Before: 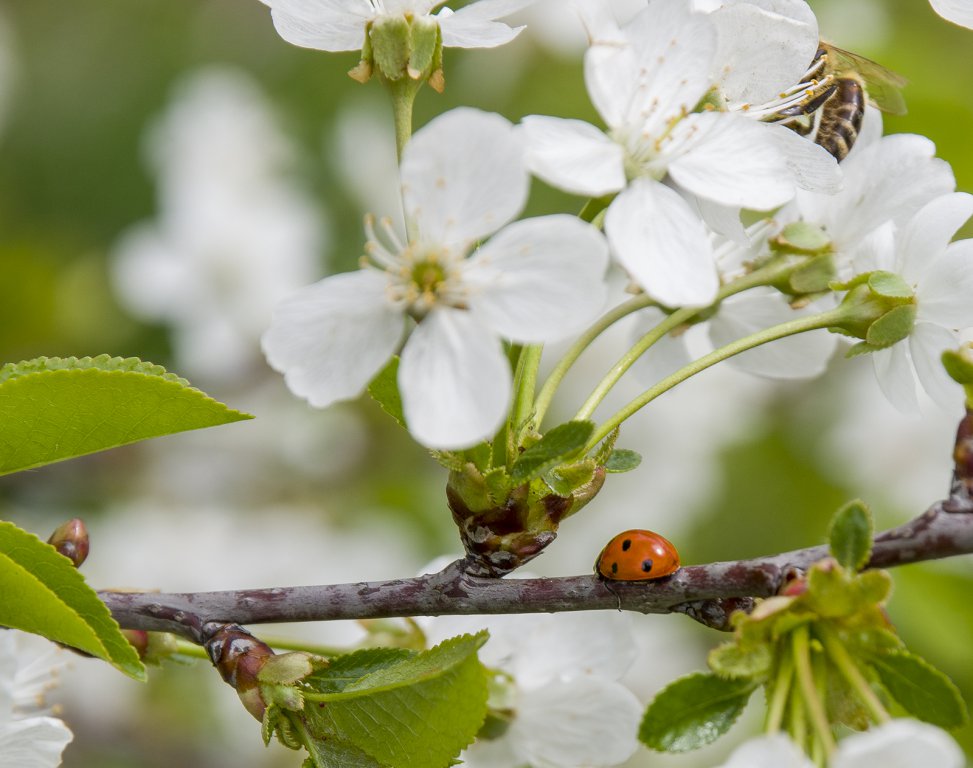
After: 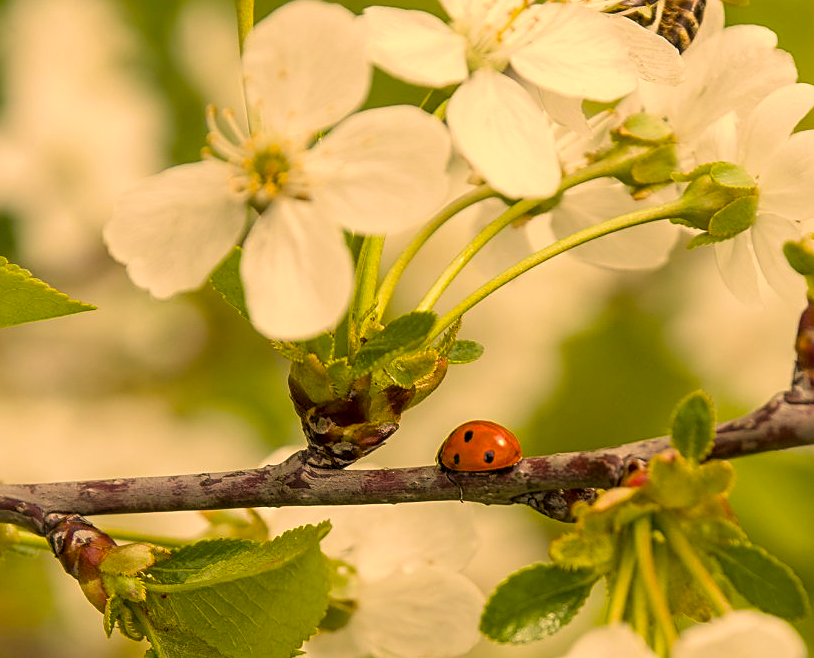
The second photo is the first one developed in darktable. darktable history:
crop: left 16.315%, top 14.246%
tone equalizer: on, module defaults
sharpen: on, module defaults
white balance: red 1.08, blue 0.791
color balance rgb: linear chroma grading › global chroma 33.4%
color correction: highlights a* 12.23, highlights b* 5.41
velvia: on, module defaults
